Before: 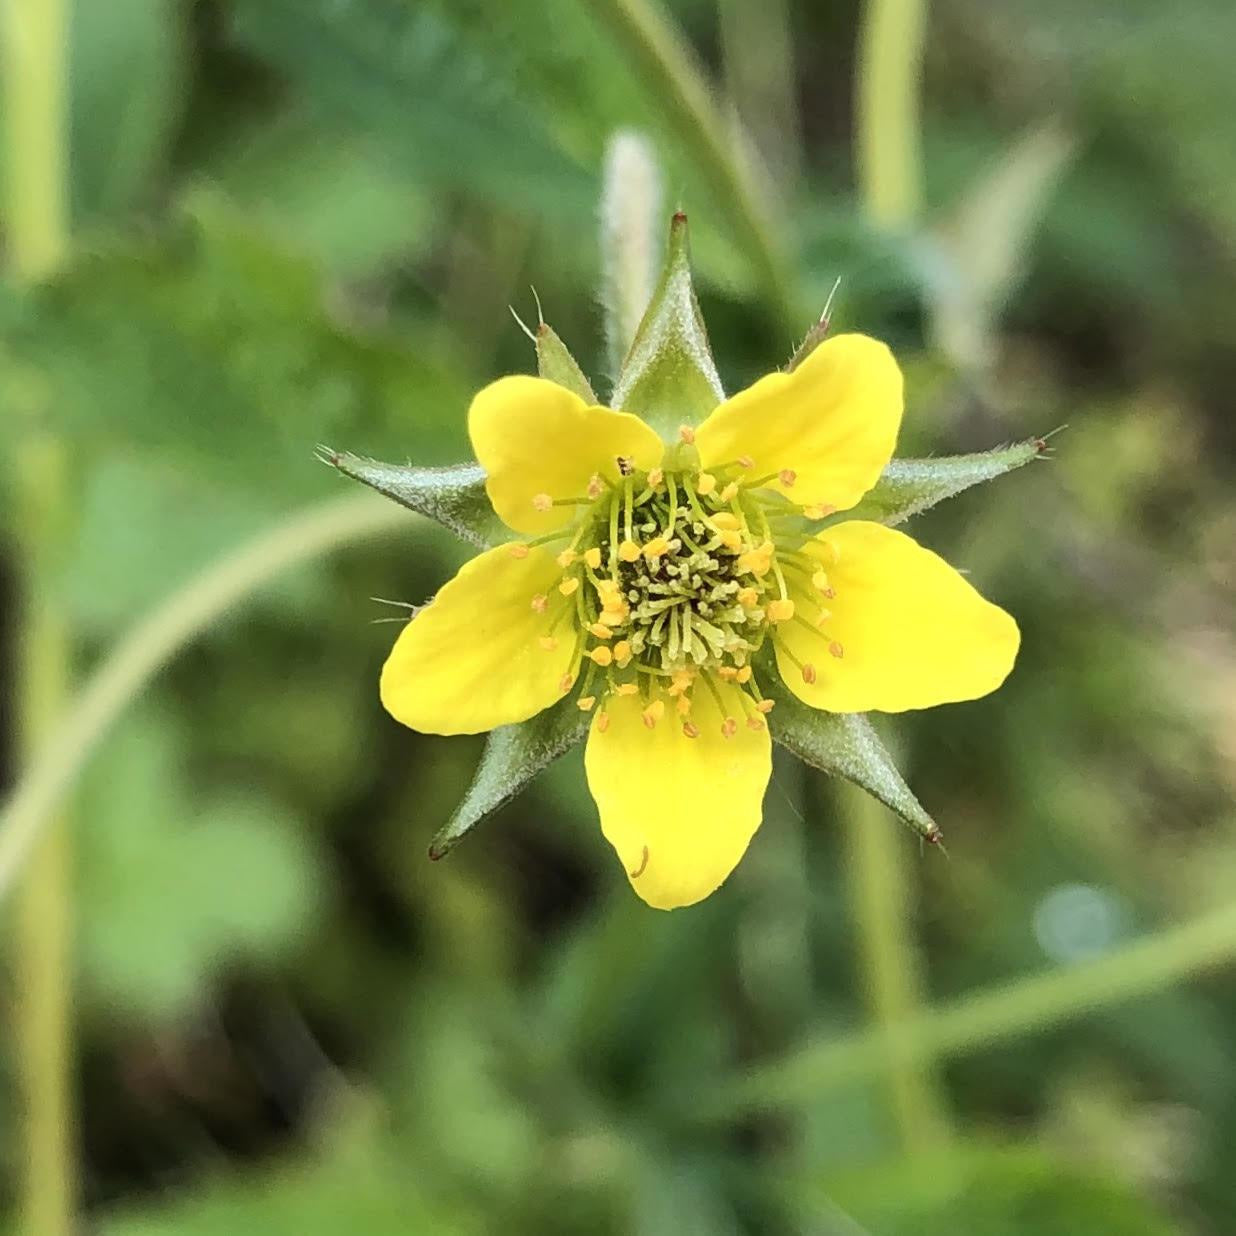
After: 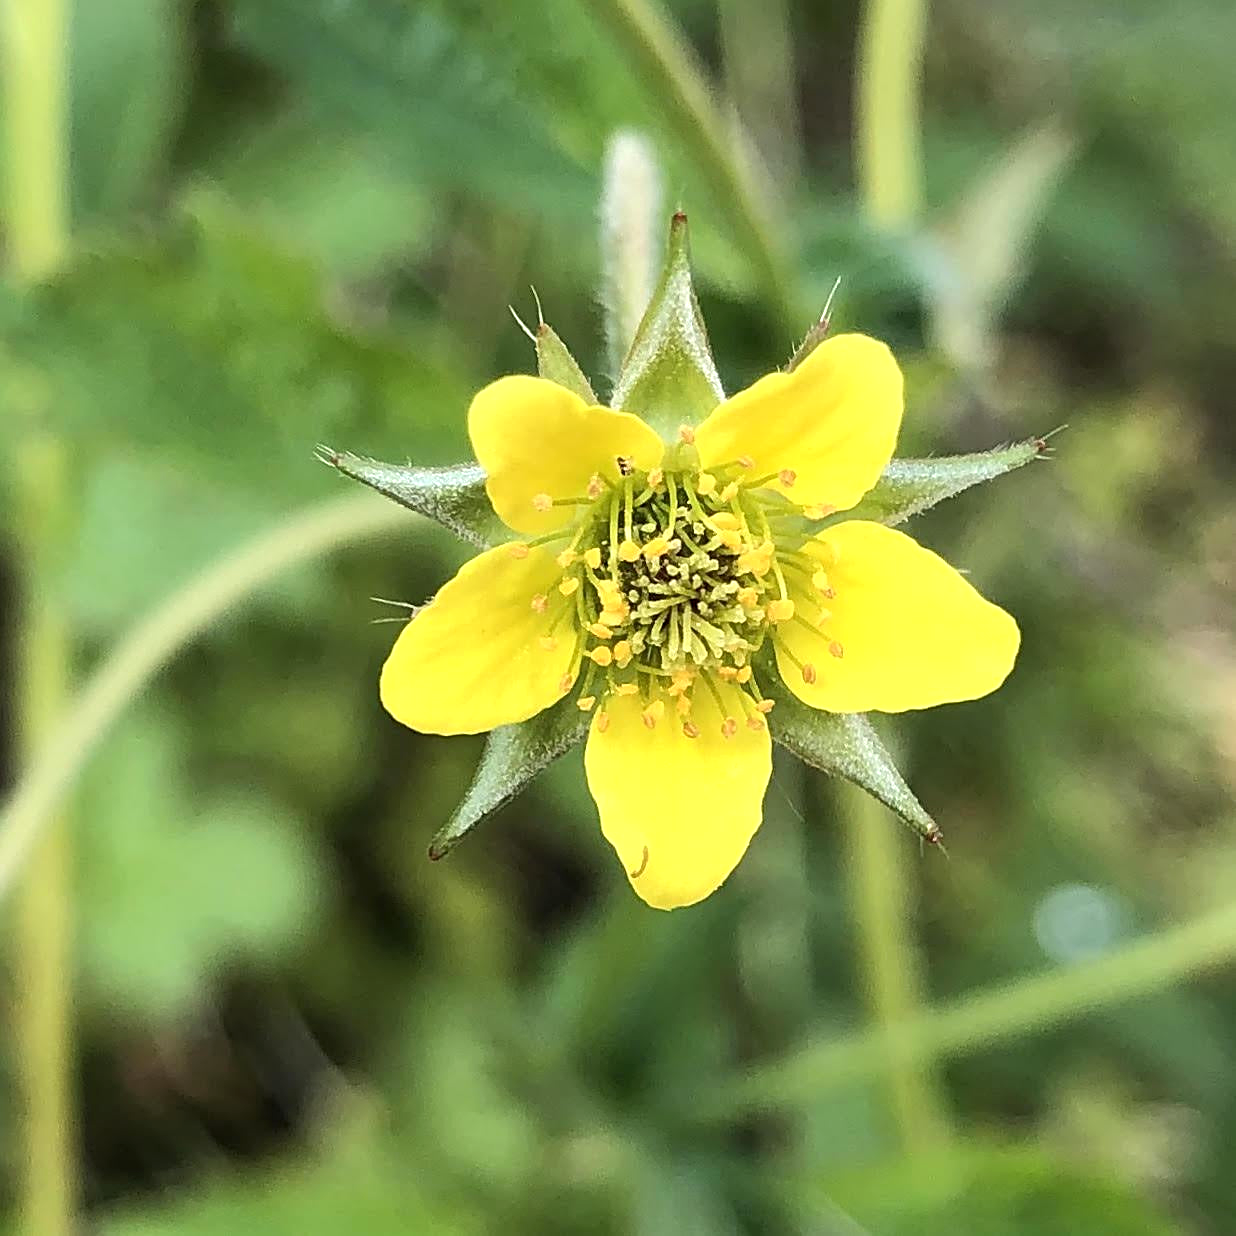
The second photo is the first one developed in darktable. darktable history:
exposure: exposure 0.246 EV, compensate highlight preservation false
sharpen: on, module defaults
